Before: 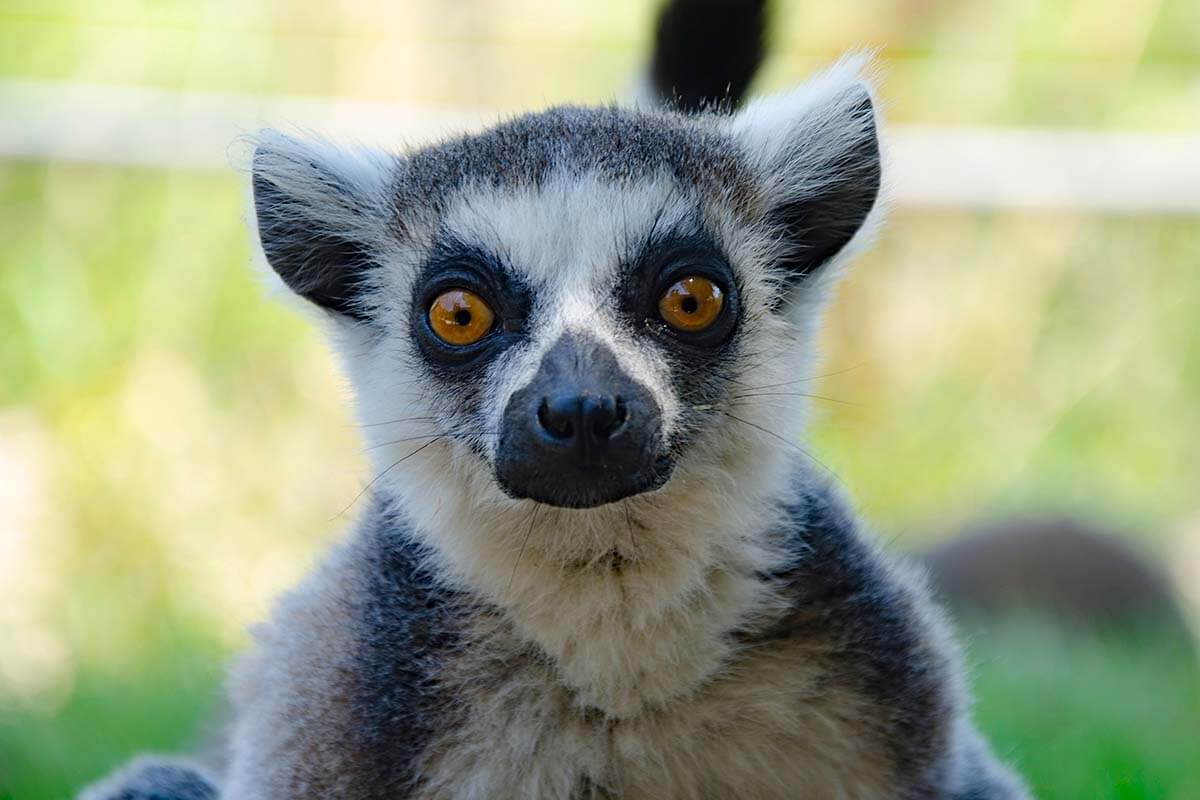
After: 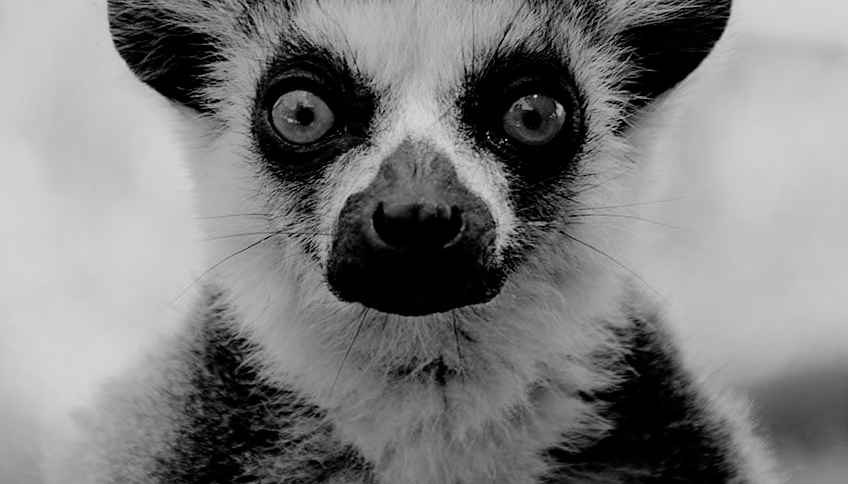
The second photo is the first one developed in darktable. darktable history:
crop and rotate: angle -4.1°, left 9.916%, top 21.25%, right 11.969%, bottom 11.878%
color zones: curves: ch1 [(0, -0.394) (0.143, -0.394) (0.286, -0.394) (0.429, -0.392) (0.571, -0.391) (0.714, -0.391) (0.857, -0.391) (1, -0.394)]
filmic rgb: black relative exposure -4.39 EV, white relative exposure 5.05 EV, hardness 2.18, latitude 39.39%, contrast 1.145, highlights saturation mix 11.25%, shadows ↔ highlights balance 0.84%
